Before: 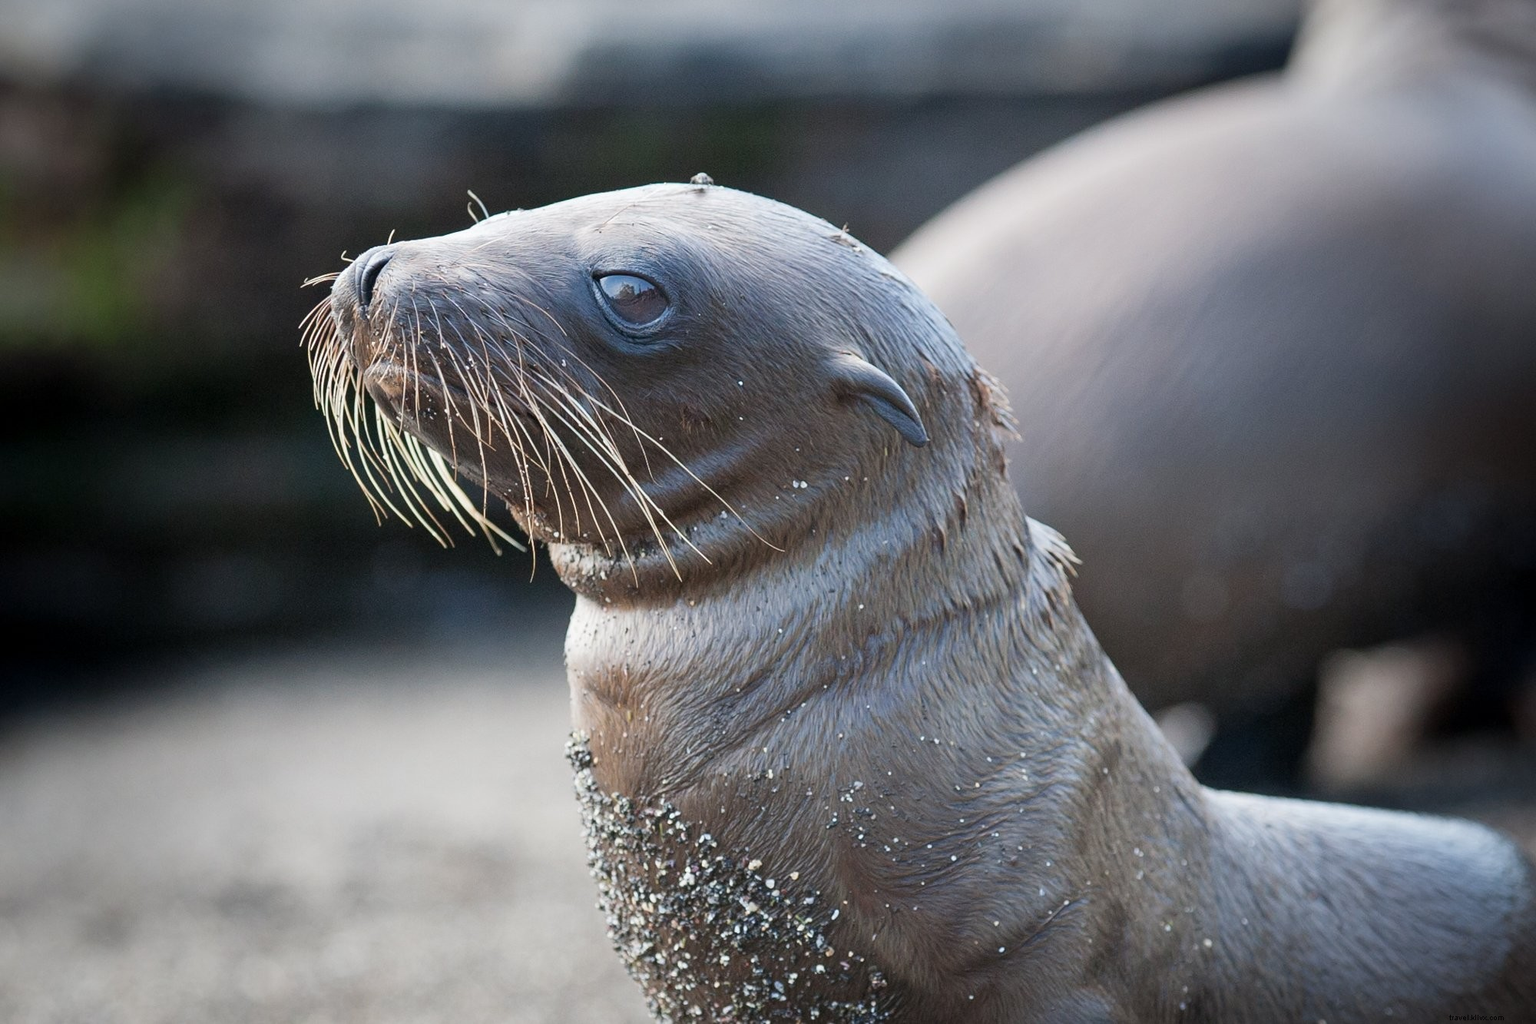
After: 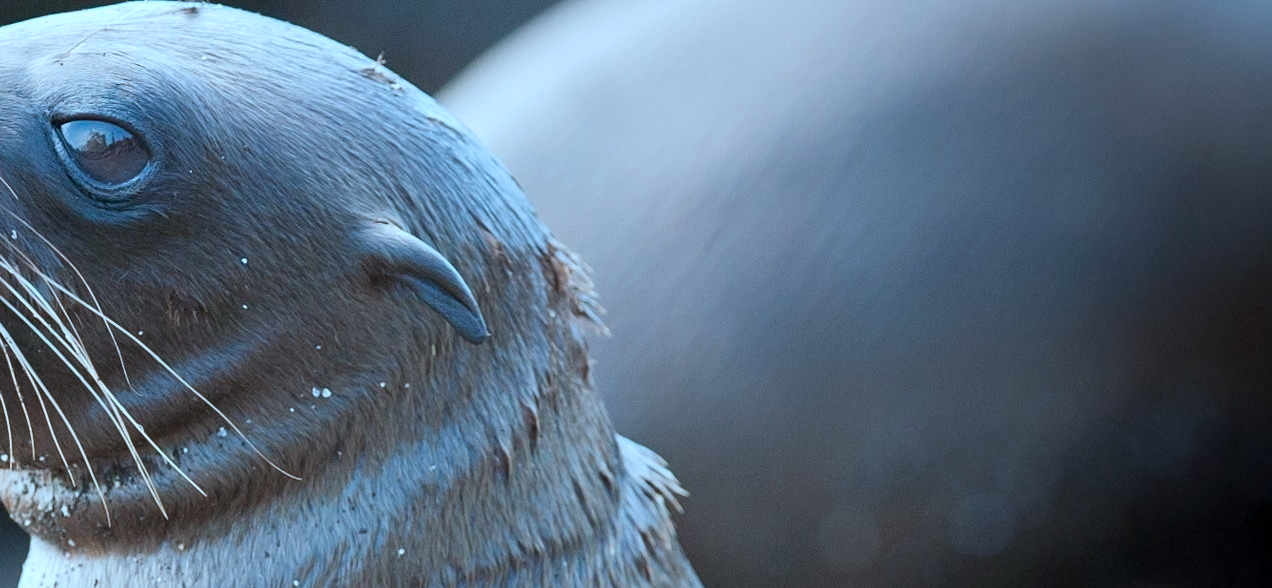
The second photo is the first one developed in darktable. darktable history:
color correction: highlights a* -9.81, highlights b* -21.12
crop: left 36.024%, top 17.907%, right 0.322%, bottom 37.971%
